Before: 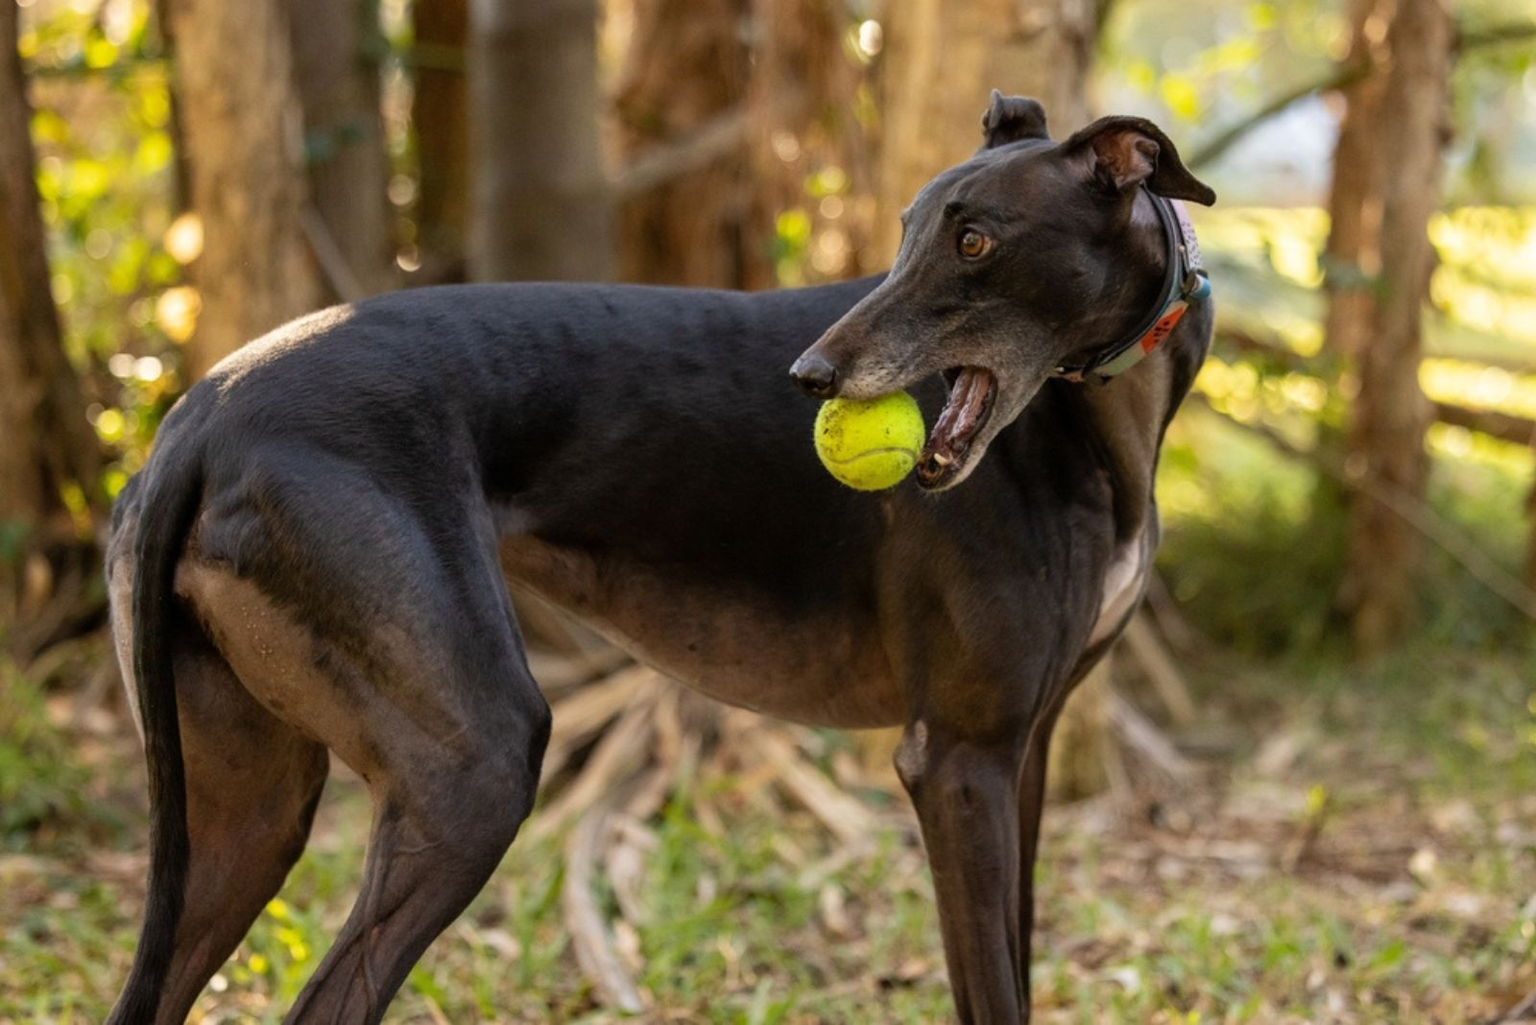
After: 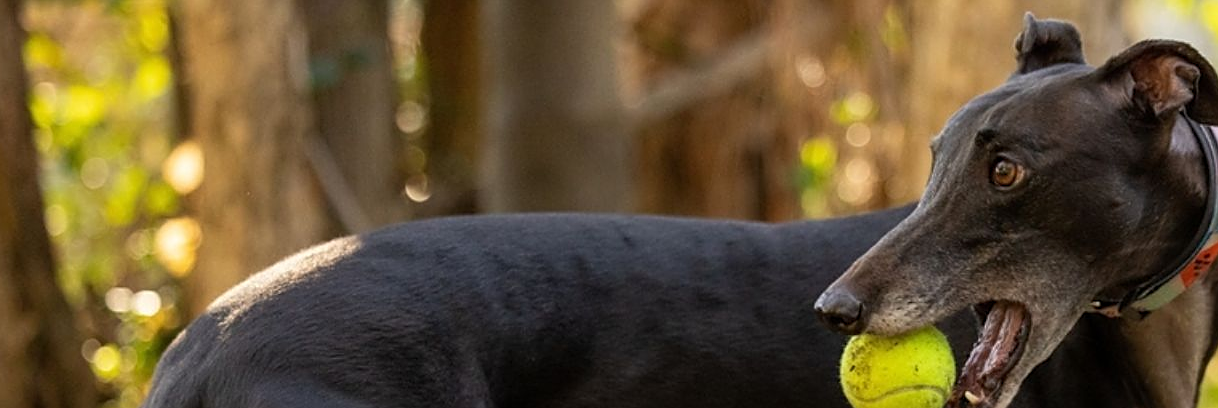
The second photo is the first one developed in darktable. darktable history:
crop: left 0.516%, top 7.63%, right 23.339%, bottom 54.096%
sharpen: amount 0.466
